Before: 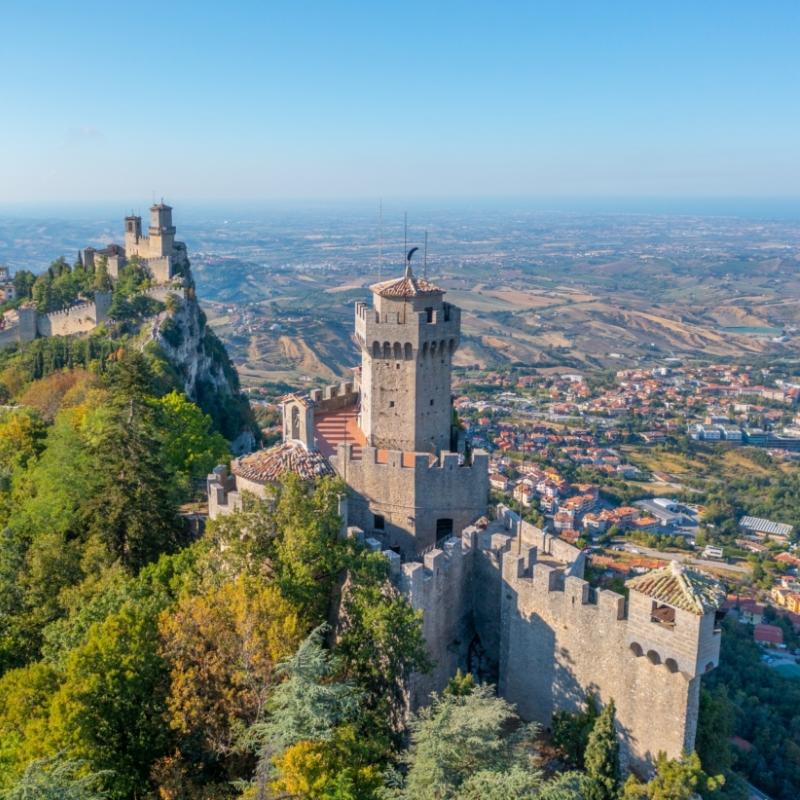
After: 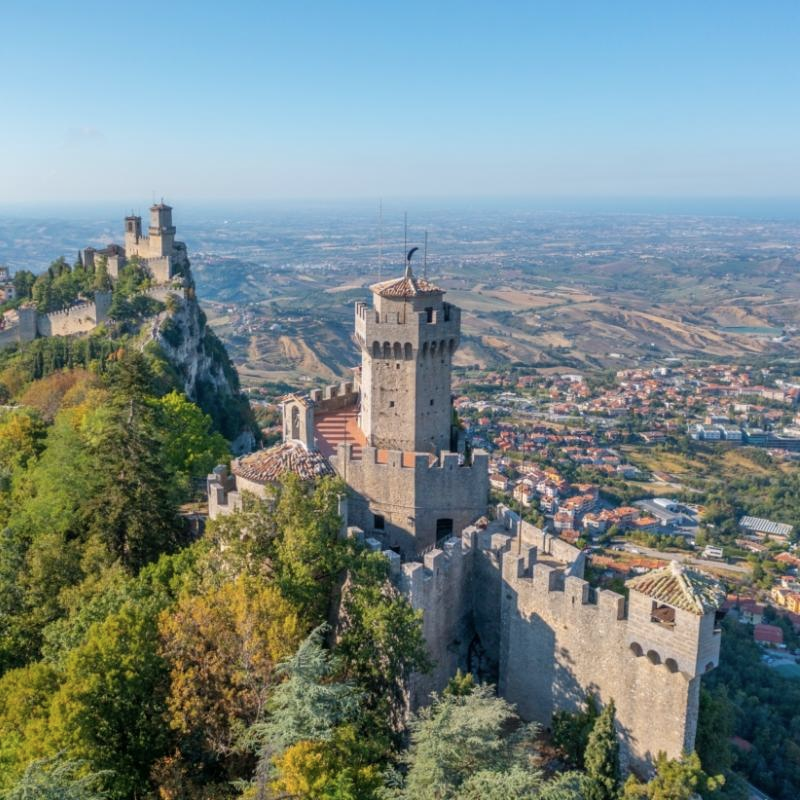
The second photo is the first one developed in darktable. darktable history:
contrast brightness saturation: saturation -0.104
exposure: compensate highlight preservation false
